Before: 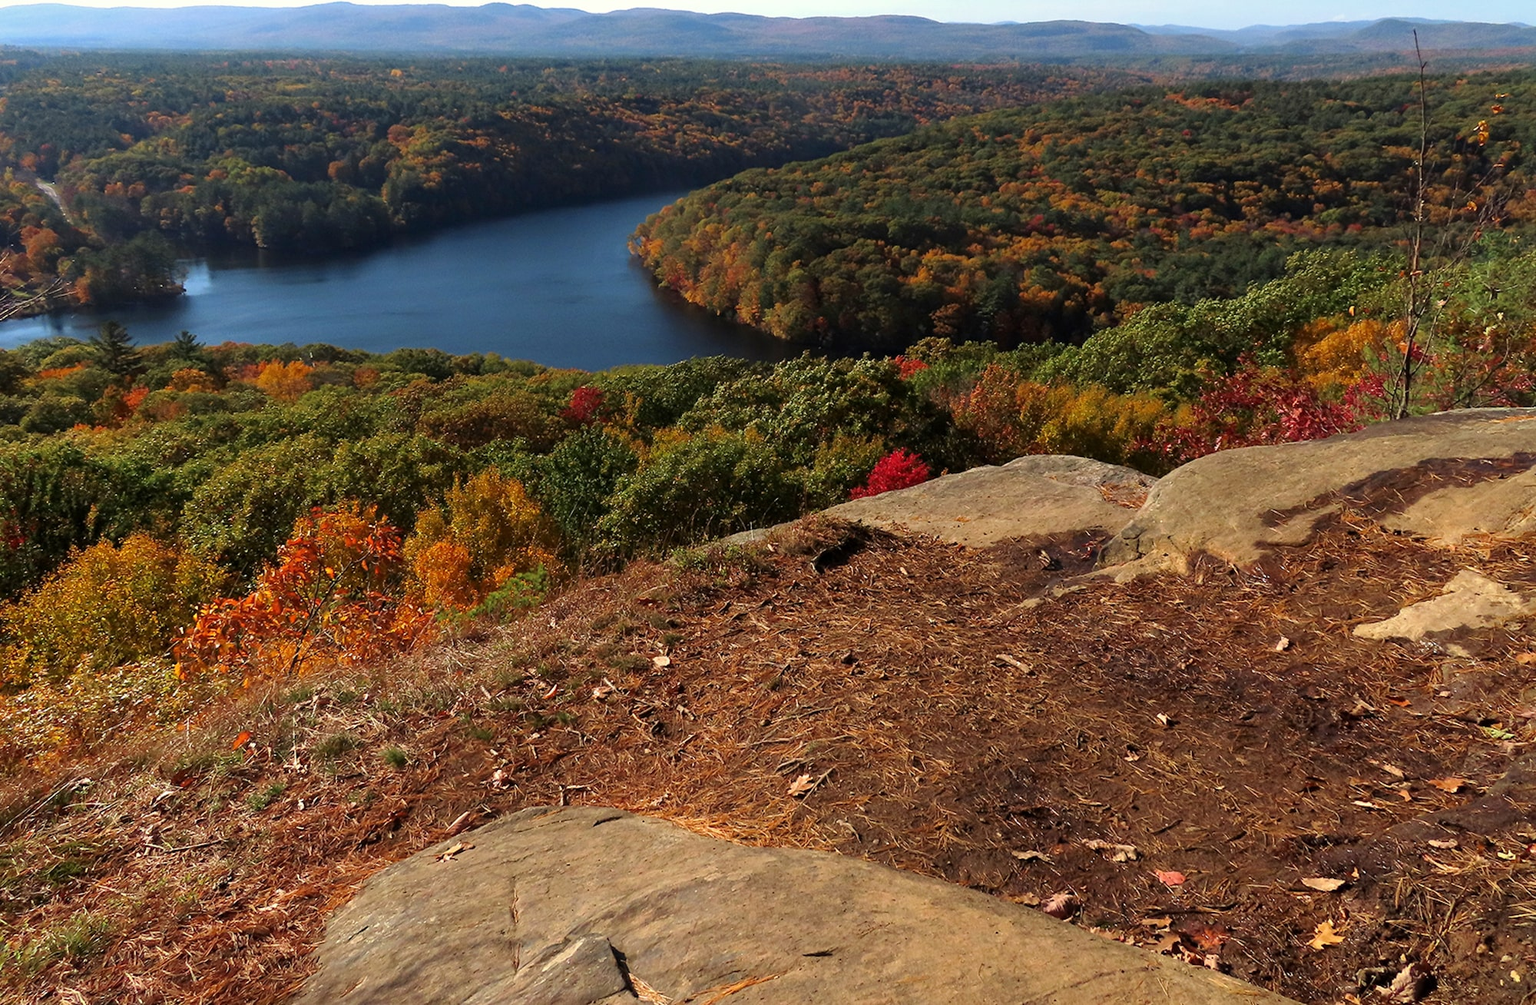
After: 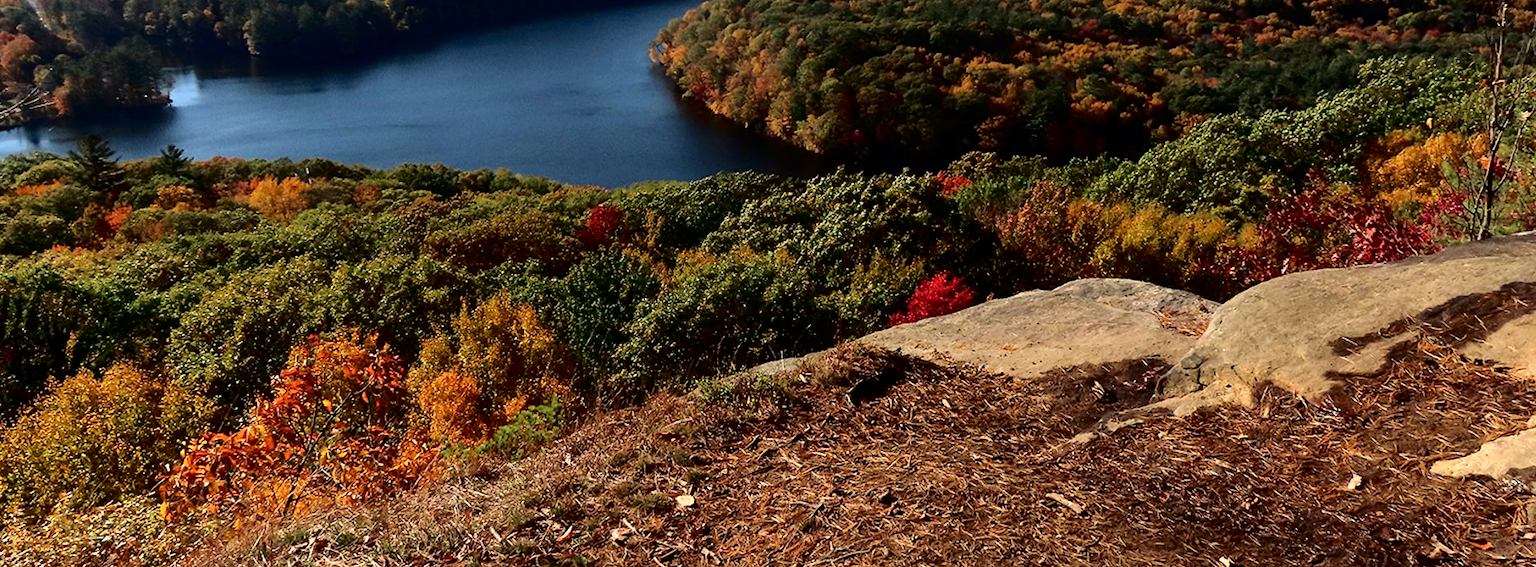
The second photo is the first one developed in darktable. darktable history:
tone curve: curves: ch0 [(0, 0) (0.003, 0.003) (0.011, 0.005) (0.025, 0.008) (0.044, 0.012) (0.069, 0.02) (0.1, 0.031) (0.136, 0.047) (0.177, 0.088) (0.224, 0.141) (0.277, 0.222) (0.335, 0.32) (0.399, 0.422) (0.468, 0.523) (0.543, 0.621) (0.623, 0.715) (0.709, 0.796) (0.801, 0.88) (0.898, 0.962) (1, 1)], color space Lab, independent channels, preserve colors none
crop: left 1.744%, top 19.622%, right 5.479%, bottom 27.98%
exposure: black level correction 0.004, exposure 0.016 EV, compensate exposure bias true, compensate highlight preservation false
